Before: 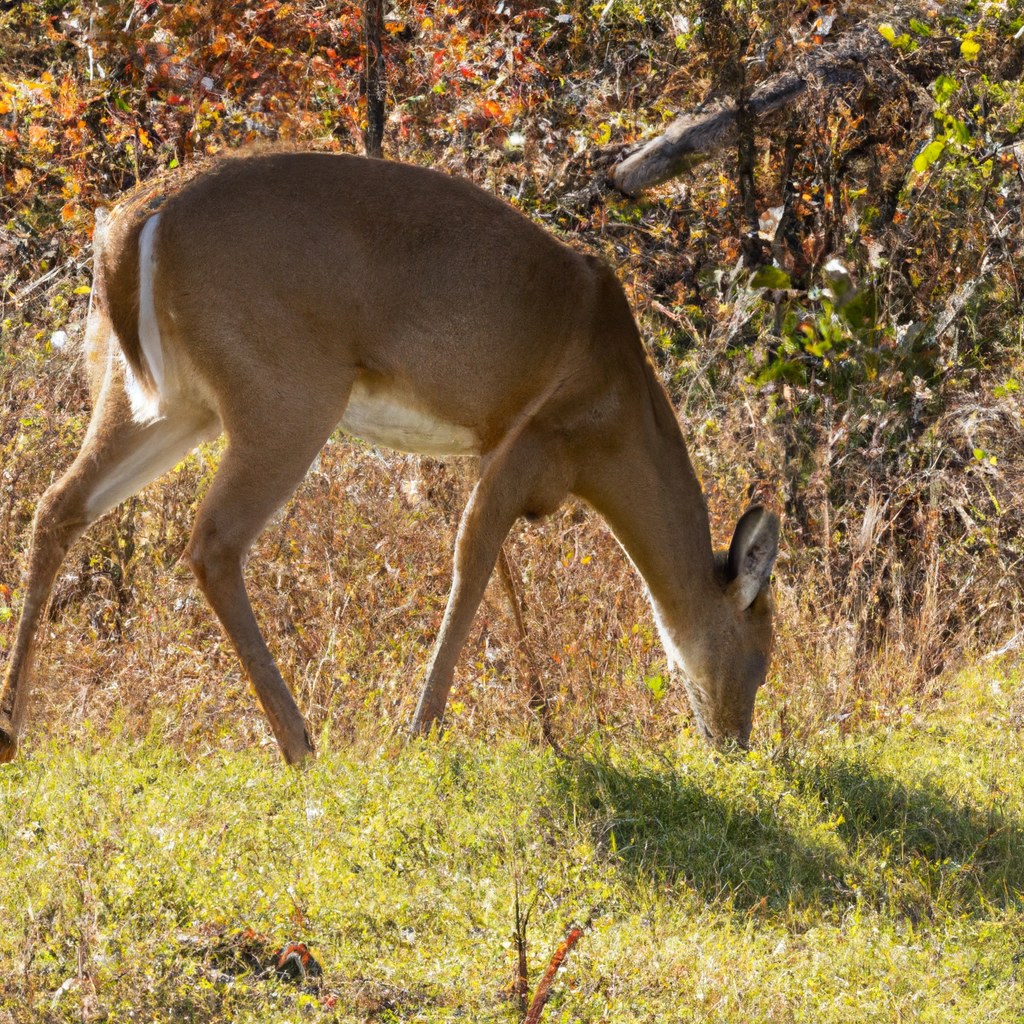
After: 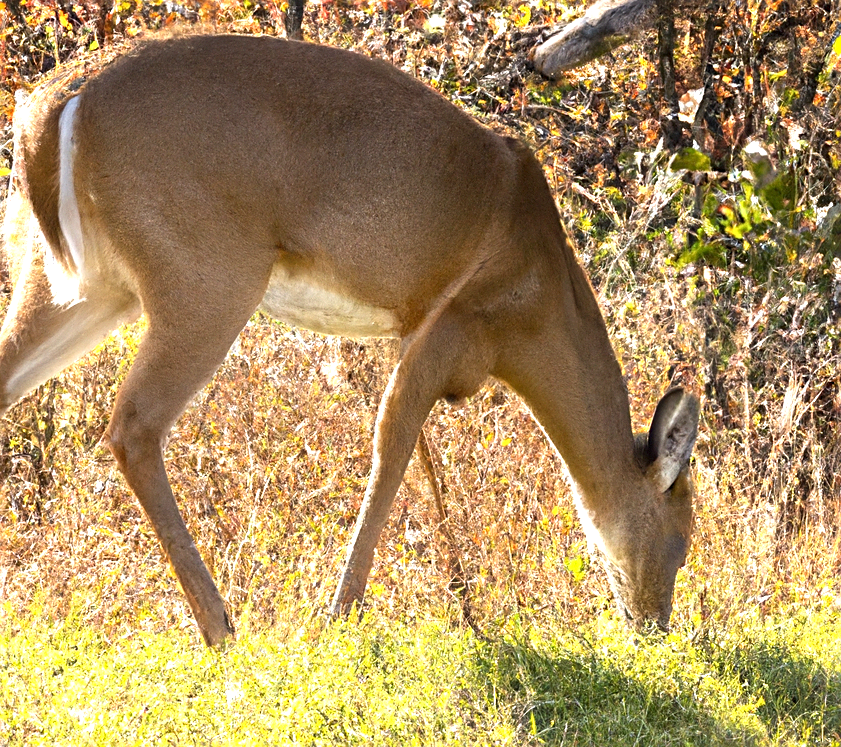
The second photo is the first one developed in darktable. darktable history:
exposure: exposure 0.995 EV, compensate highlight preservation false
sharpen: on, module defaults
crop: left 7.845%, top 11.59%, right 9.977%, bottom 15.445%
